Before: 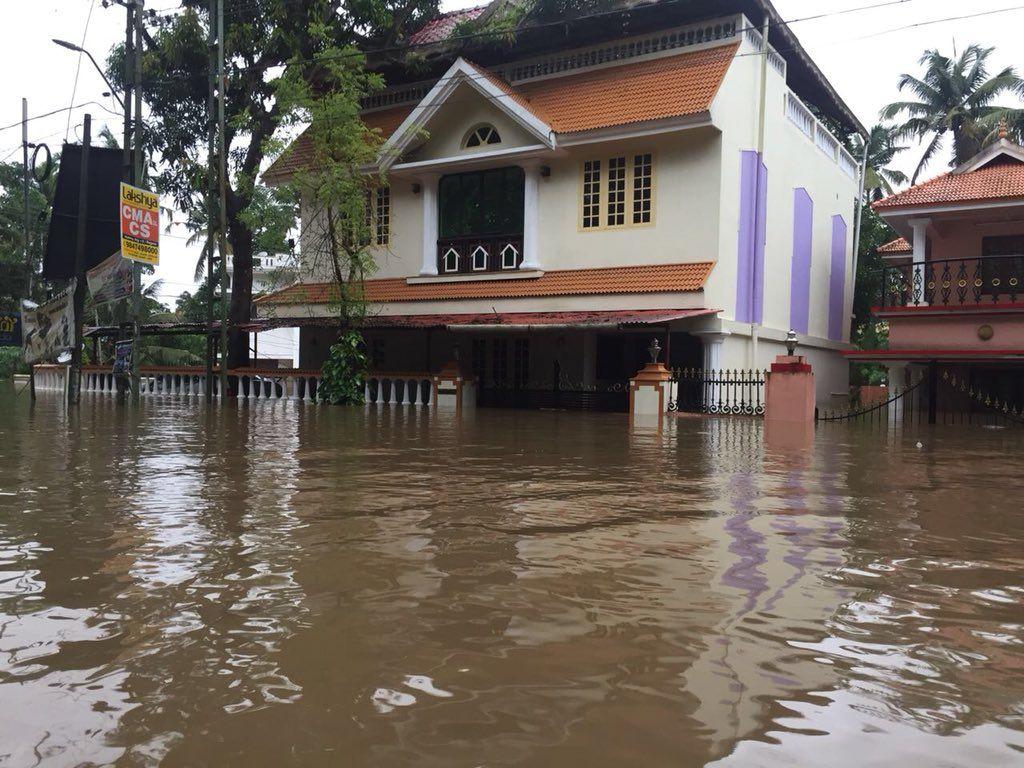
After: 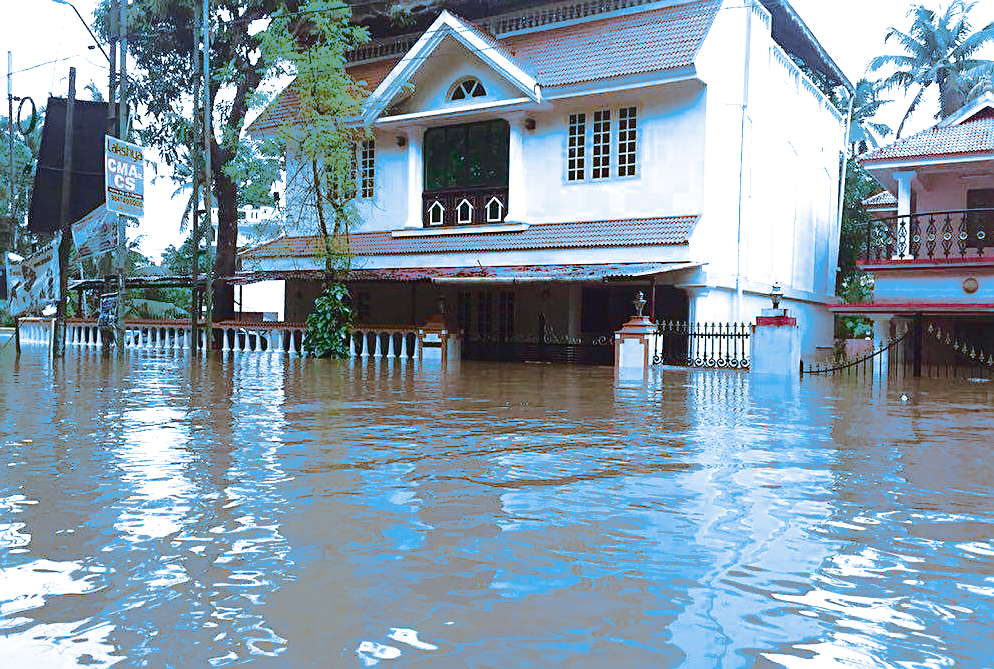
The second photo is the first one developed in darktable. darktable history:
white balance: emerald 1
tone curve: curves: ch0 [(0, 0.011) (0.104, 0.085) (0.236, 0.234) (0.398, 0.507) (0.472, 0.62) (0.641, 0.773) (0.835, 0.883) (1, 0.961)]; ch1 [(0, 0) (0.353, 0.344) (0.43, 0.401) (0.479, 0.476) (0.502, 0.504) (0.54, 0.542) (0.602, 0.613) (0.638, 0.668) (0.693, 0.727) (1, 1)]; ch2 [(0, 0) (0.34, 0.314) (0.434, 0.43) (0.5, 0.506) (0.528, 0.534) (0.55, 0.567) (0.595, 0.613) (0.644, 0.729) (1, 1)], color space Lab, independent channels, preserve colors none
exposure: black level correction 0, exposure 1.3 EV, compensate exposure bias true, compensate highlight preservation false
color balance rgb: perceptual saturation grading › global saturation 30%, global vibrance 20%
crop: left 1.507%, top 6.147%, right 1.379%, bottom 6.637%
split-toning: shadows › hue 220°, shadows › saturation 0.64, highlights › hue 220°, highlights › saturation 0.64, balance 0, compress 5.22%
sharpen: on, module defaults
